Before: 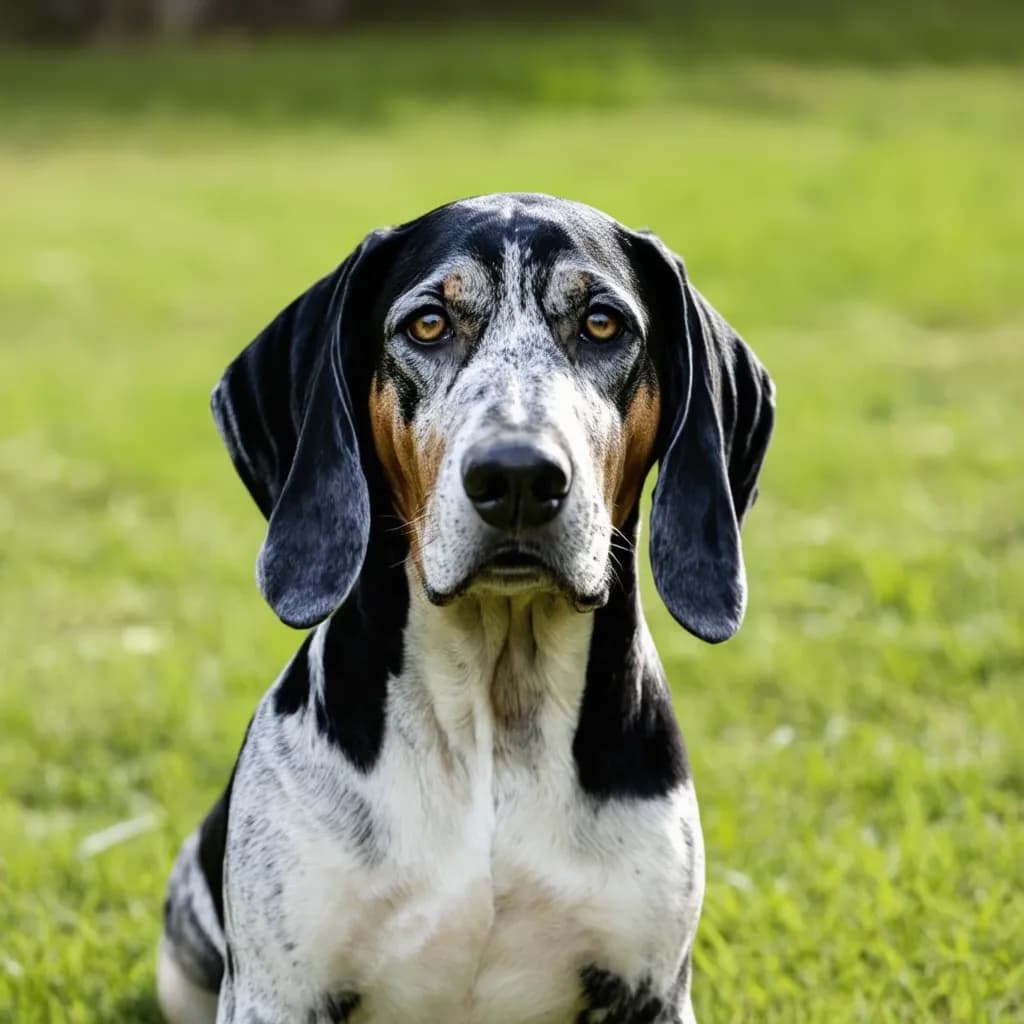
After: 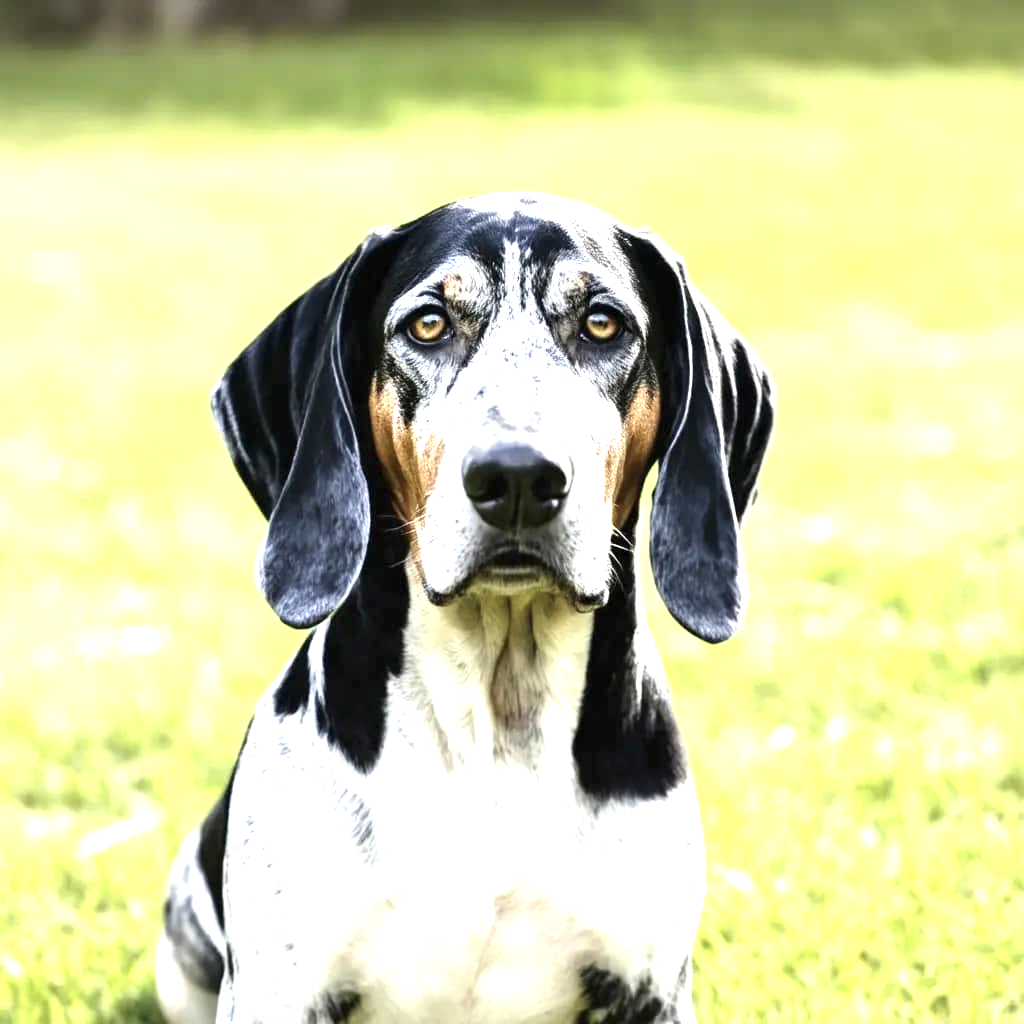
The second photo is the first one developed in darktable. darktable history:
contrast brightness saturation: contrast 0.06, brightness -0.01, saturation -0.23
exposure: black level correction 0, exposure 1.675 EV, compensate exposure bias true, compensate highlight preservation false
